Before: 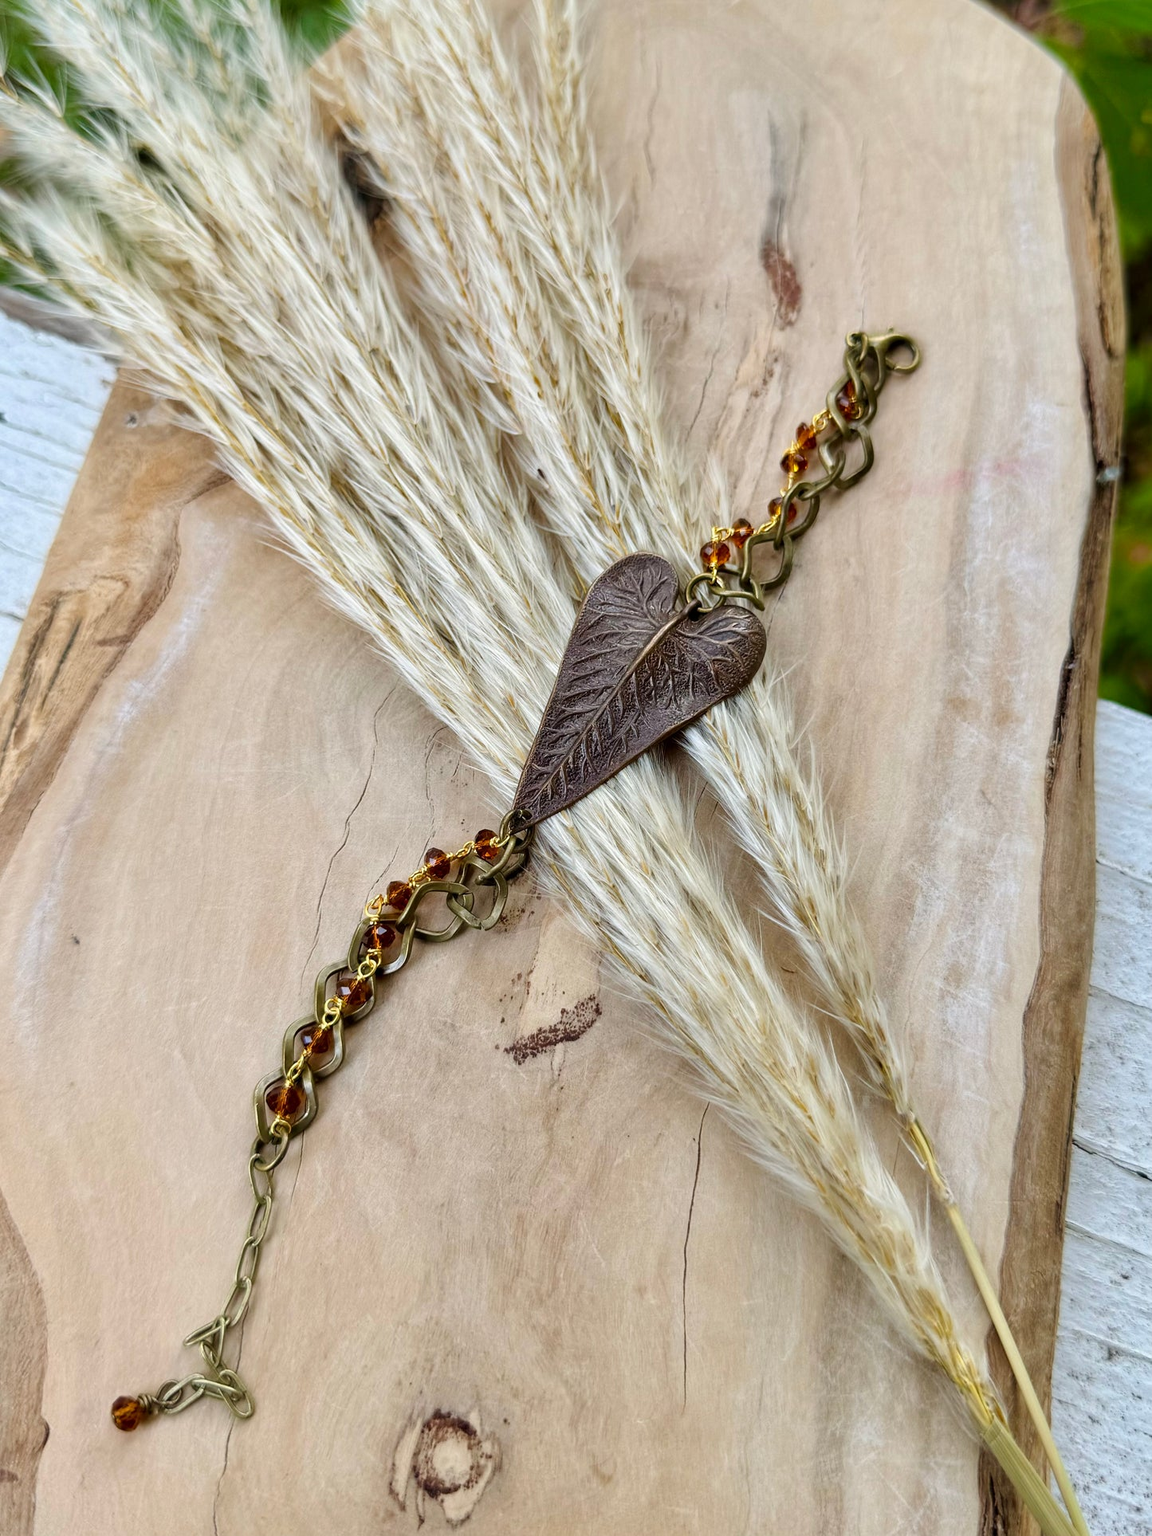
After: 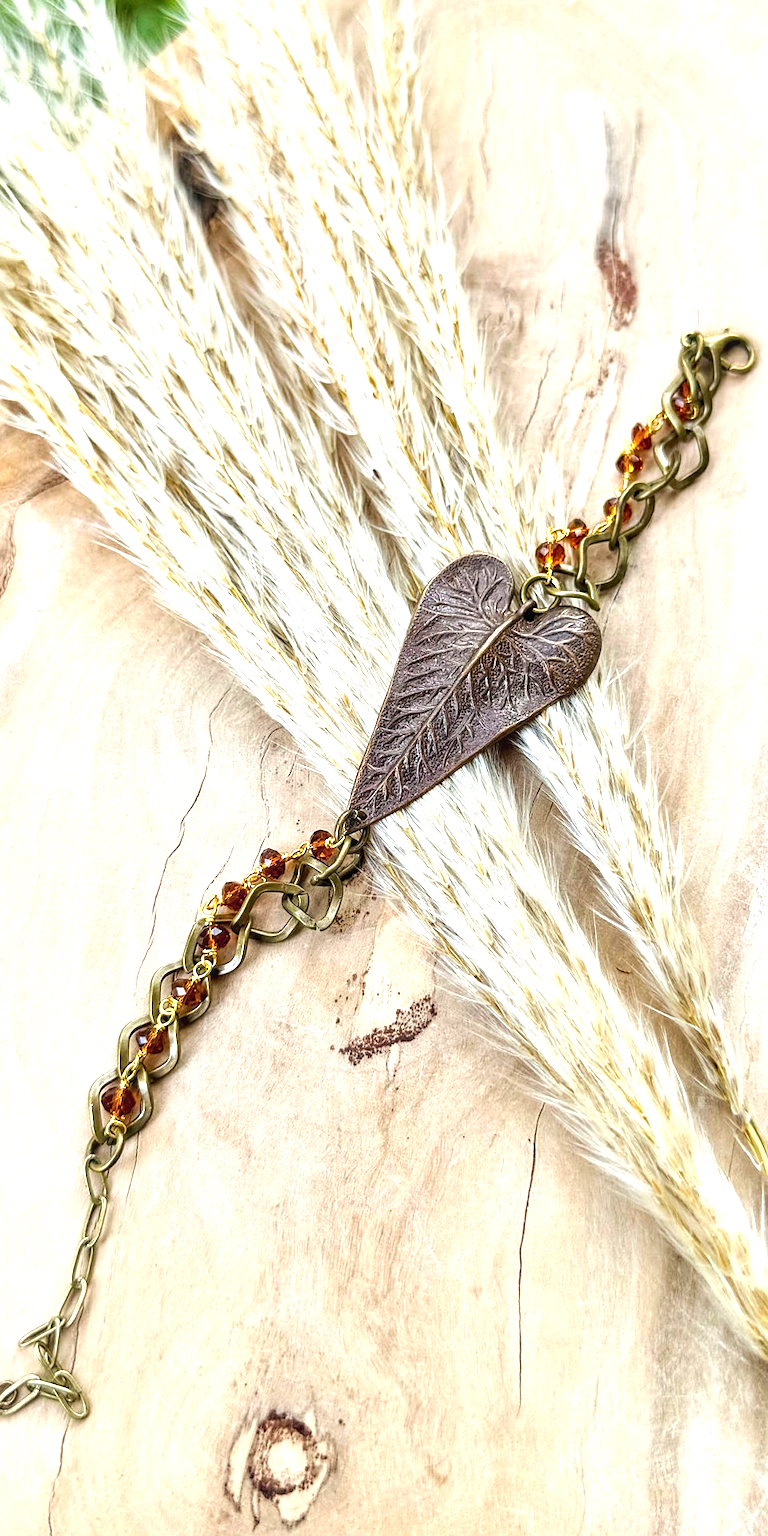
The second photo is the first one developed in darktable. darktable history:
exposure: black level correction 0, exposure 1.103 EV, compensate highlight preservation false
local contrast: on, module defaults
crop and rotate: left 14.386%, right 18.935%
sharpen: amount 0.214
